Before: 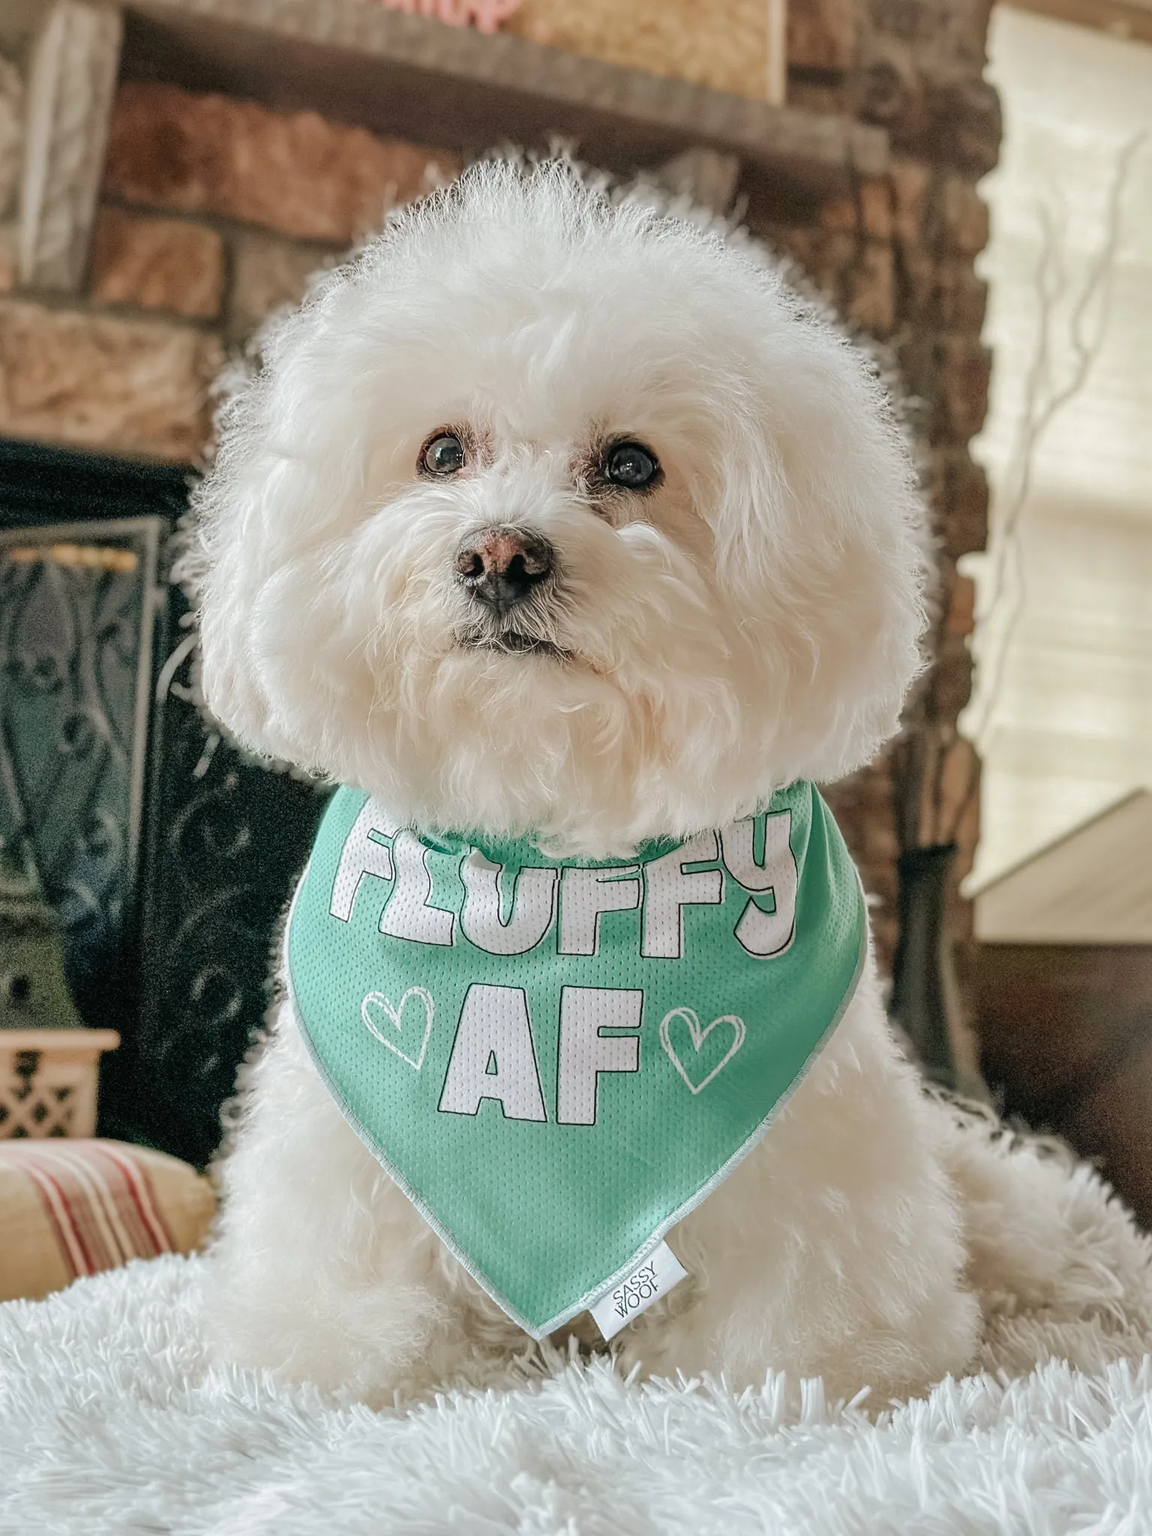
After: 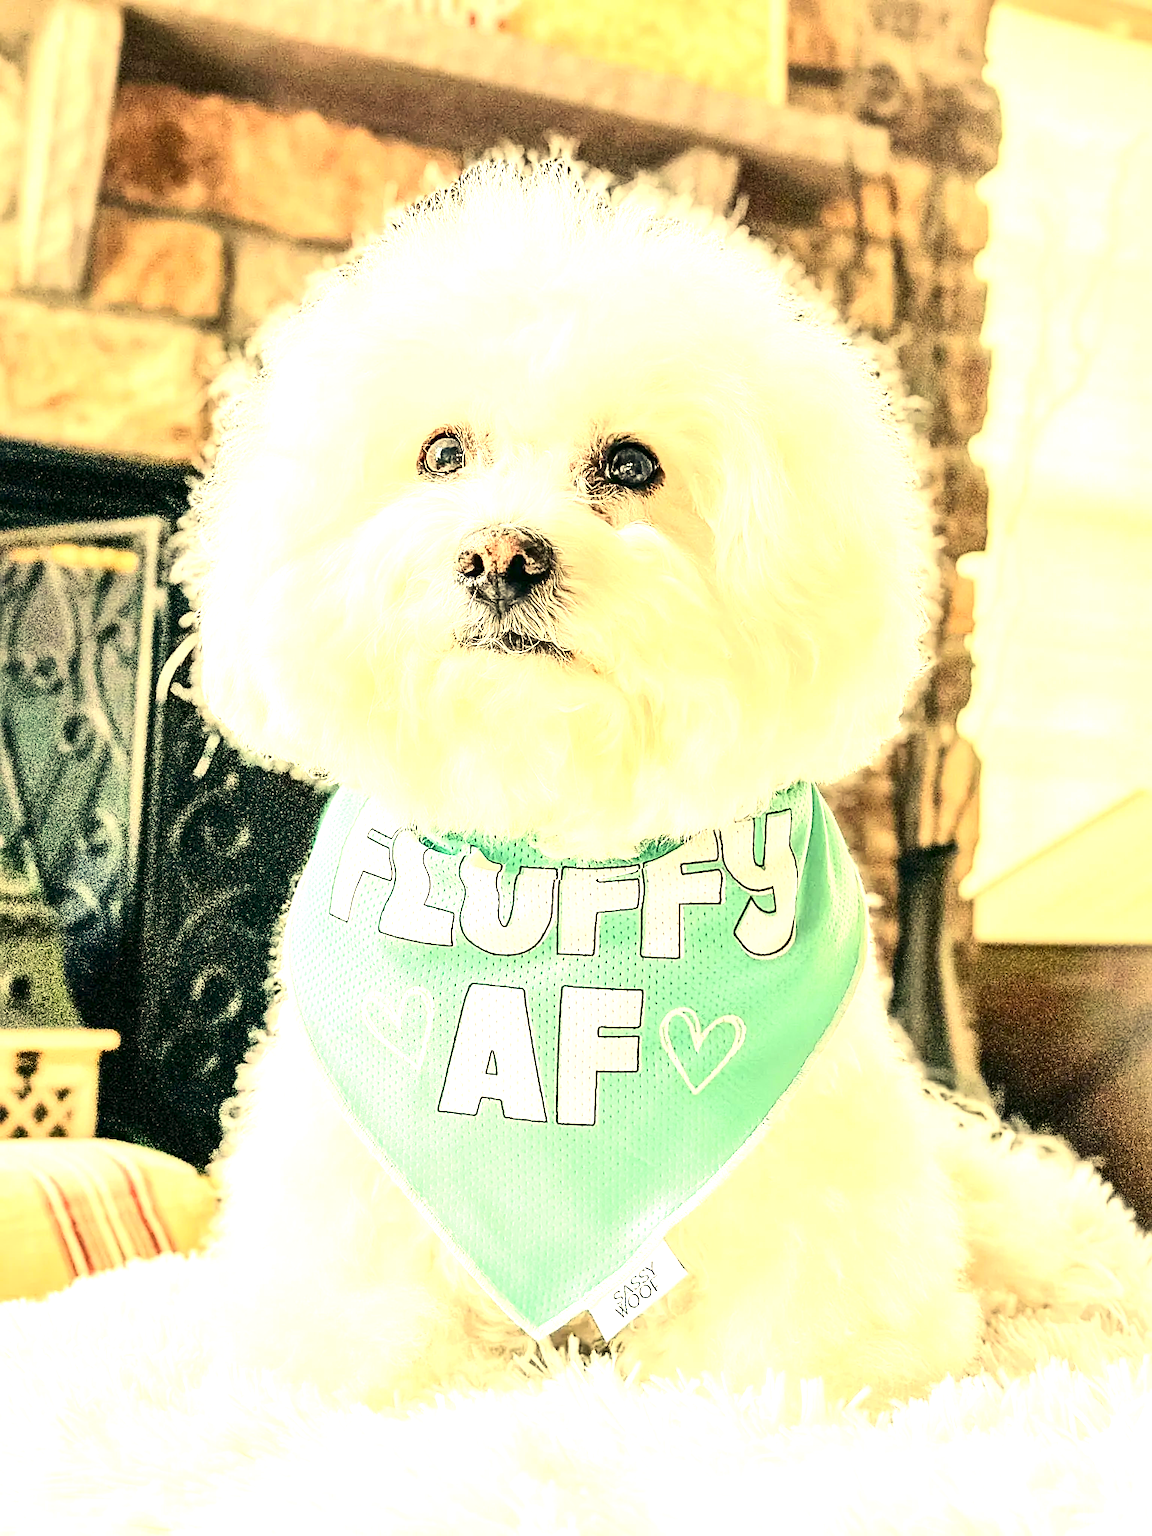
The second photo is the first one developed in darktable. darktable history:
color balance rgb: global offset › luminance -0.51%, linear chroma grading › global chroma 14.497%, perceptual saturation grading › global saturation -11.288%
exposure: black level correction 0, exposure 1.894 EV, compensate highlight preservation false
color correction: highlights a* 2.38, highlights b* 22.97
contrast brightness saturation: contrast 0.298
sharpen: on, module defaults
